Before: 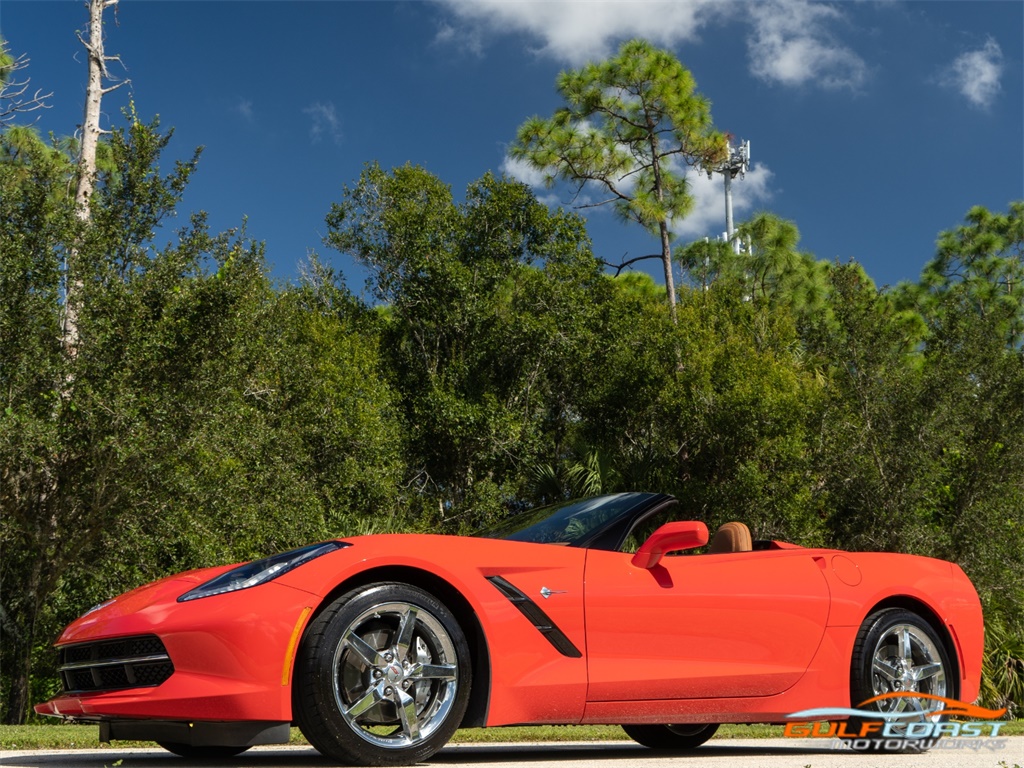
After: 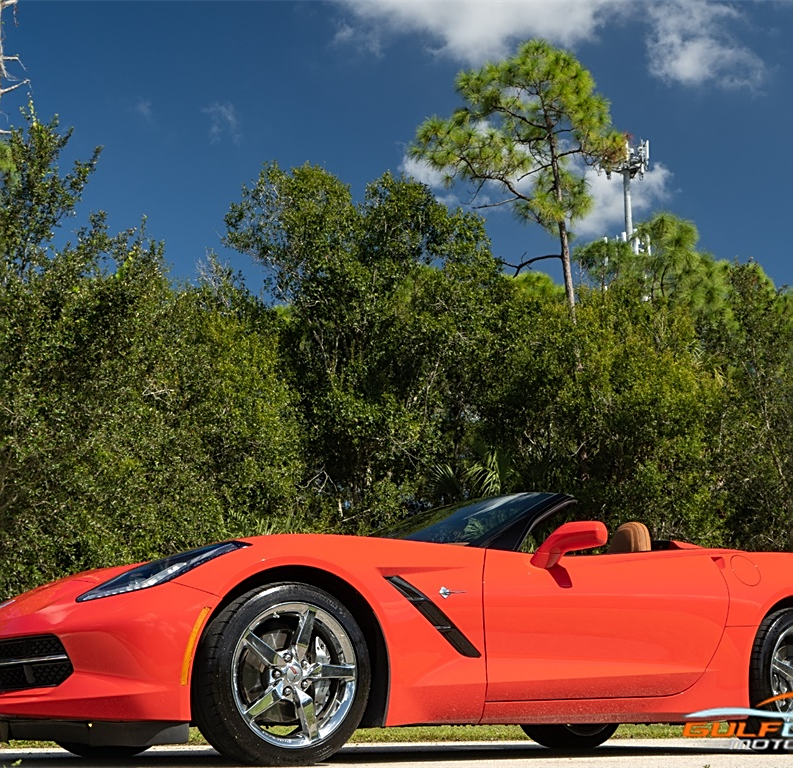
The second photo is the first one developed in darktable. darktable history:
sharpen: on, module defaults
crop: left 9.88%, right 12.664%
